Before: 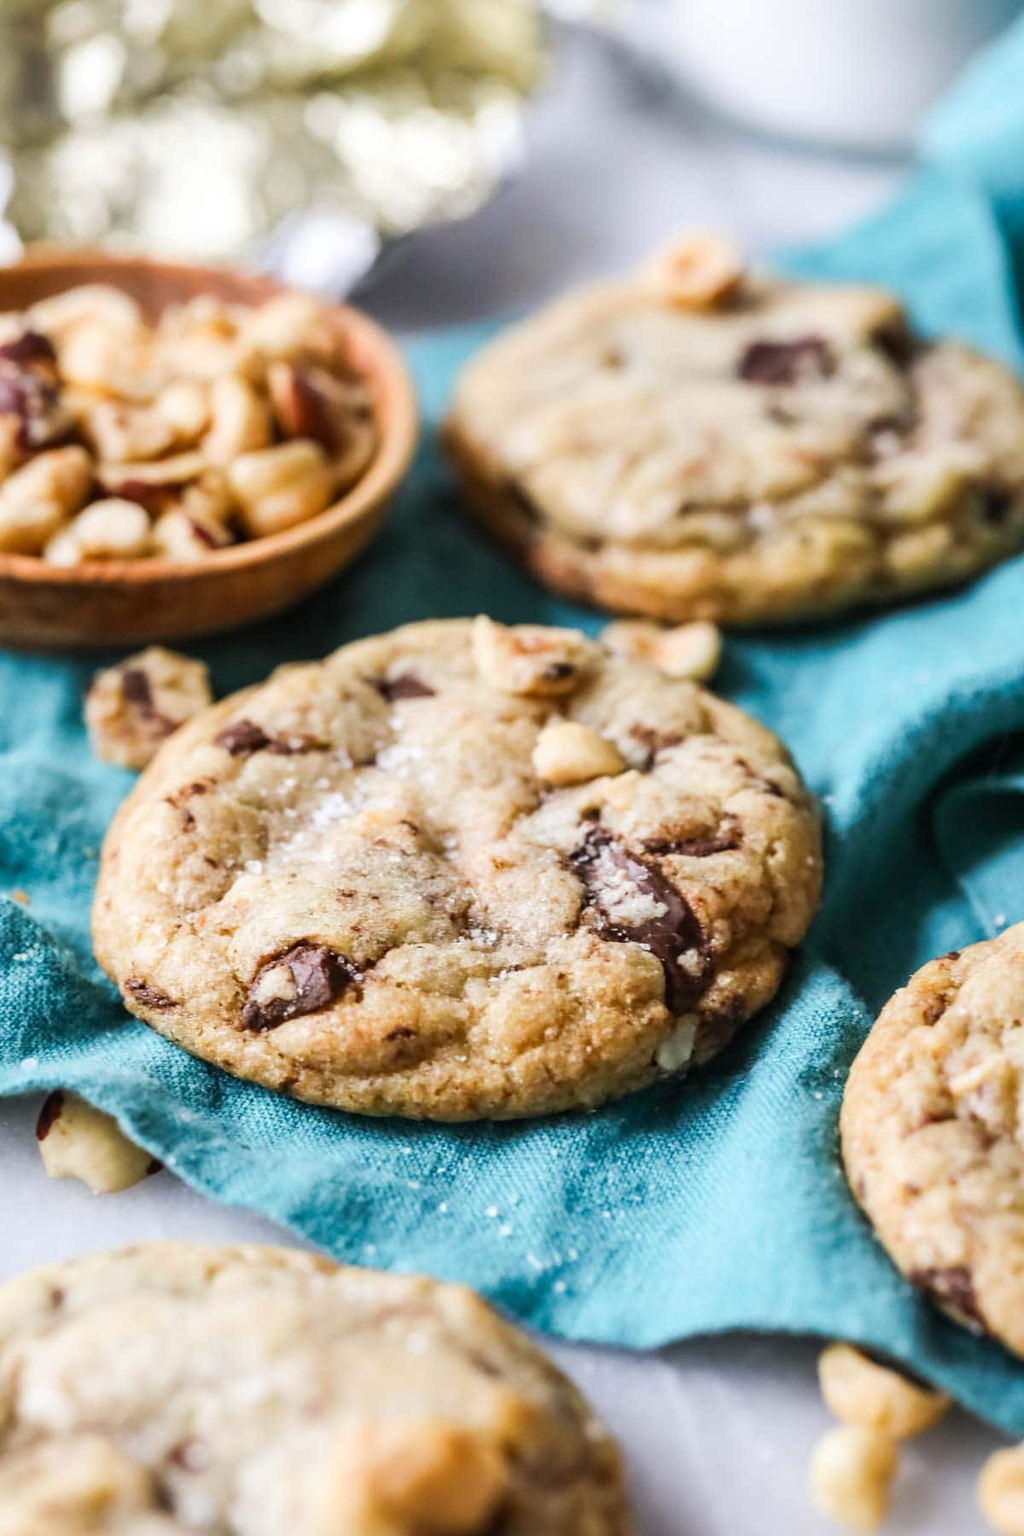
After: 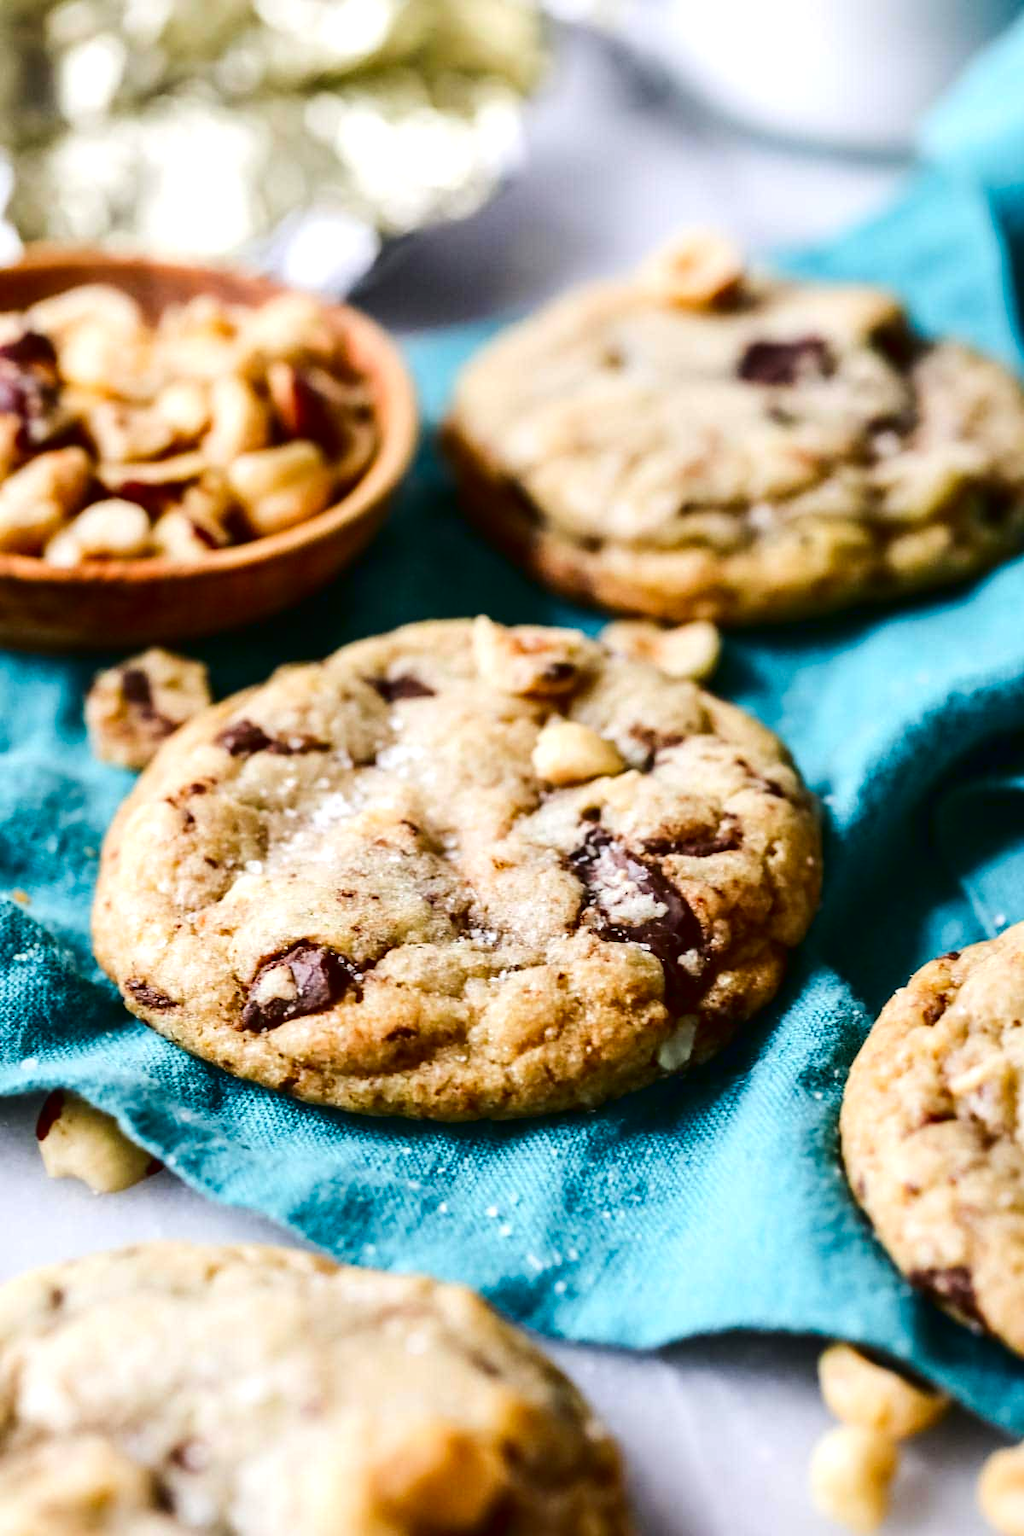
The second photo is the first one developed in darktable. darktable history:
contrast brightness saturation: contrast 0.134, brightness -0.241, saturation 0.142
tone equalizer: edges refinement/feathering 500, mask exposure compensation -1.57 EV, preserve details guided filter
exposure: exposure 0.299 EV, compensate highlight preservation false
tone curve: curves: ch0 [(0, 0.013) (0.036, 0.035) (0.274, 0.288) (0.504, 0.536) (0.844, 0.84) (1, 0.97)]; ch1 [(0, 0) (0.389, 0.403) (0.462, 0.48) (0.499, 0.5) (0.524, 0.529) (0.567, 0.603) (0.626, 0.651) (0.749, 0.781) (1, 1)]; ch2 [(0, 0) (0.464, 0.478) (0.5, 0.501) (0.533, 0.539) (0.599, 0.6) (0.704, 0.732) (1, 1)], color space Lab, linked channels, preserve colors none
